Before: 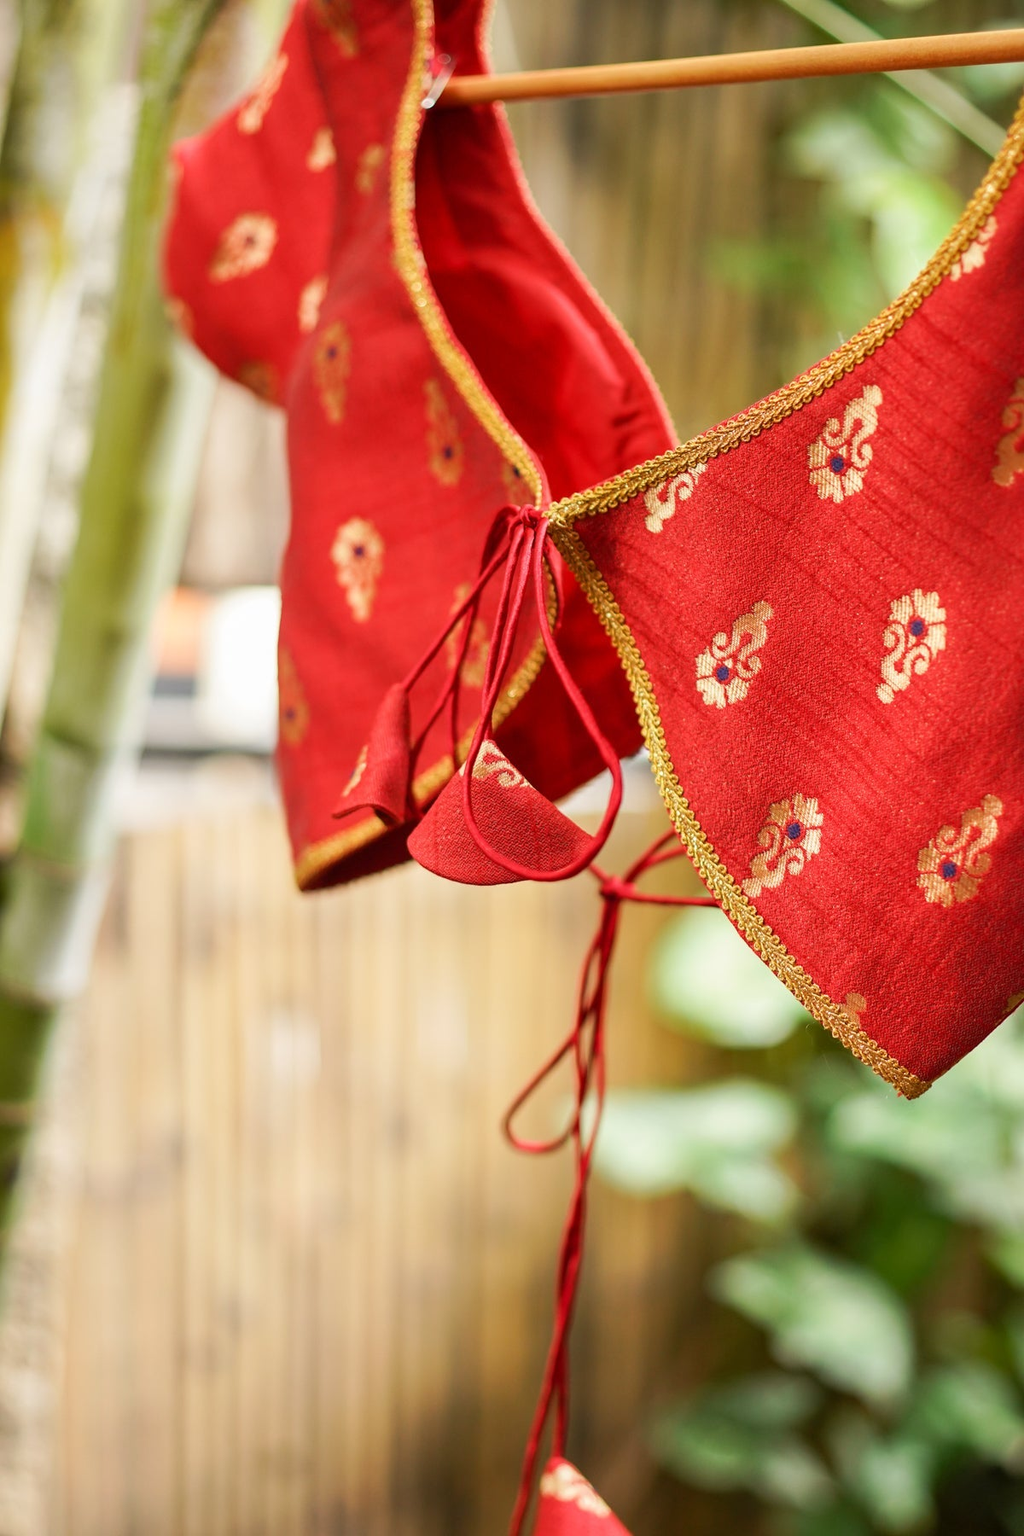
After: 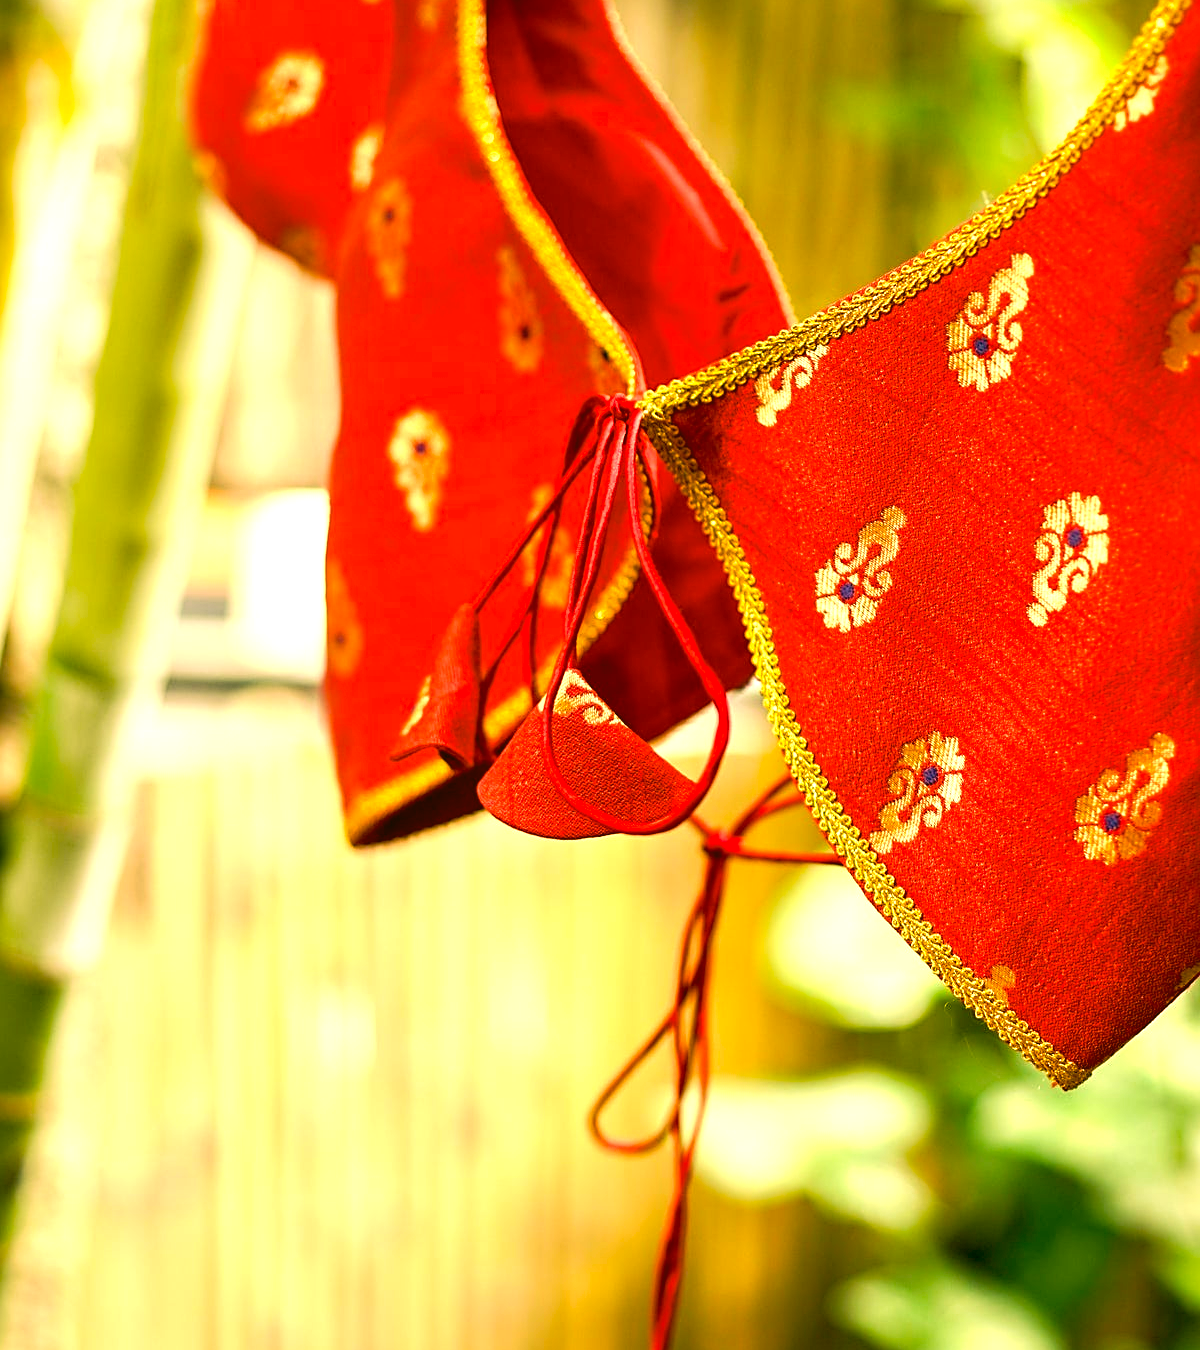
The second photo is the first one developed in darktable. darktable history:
exposure: black level correction 0.011, compensate exposure bias true, compensate highlight preservation false
color balance rgb: power › chroma 0.287%, power › hue 22.26°, global offset › luminance 0.264%, perceptual saturation grading › global saturation 19.482%
crop: top 11.034%, bottom 13.962%
color correction: highlights a* 5.1, highlights b* 24.46, shadows a* -15.63, shadows b* 3.76
sharpen: on, module defaults
tone equalizer: -8 EV -0.711 EV, -7 EV -0.725 EV, -6 EV -0.602 EV, -5 EV -0.416 EV, -3 EV 0.395 EV, -2 EV 0.6 EV, -1 EV 0.678 EV, +0 EV 0.755 EV, smoothing diameter 24.86%, edges refinement/feathering 13.25, preserve details guided filter
velvia: on, module defaults
